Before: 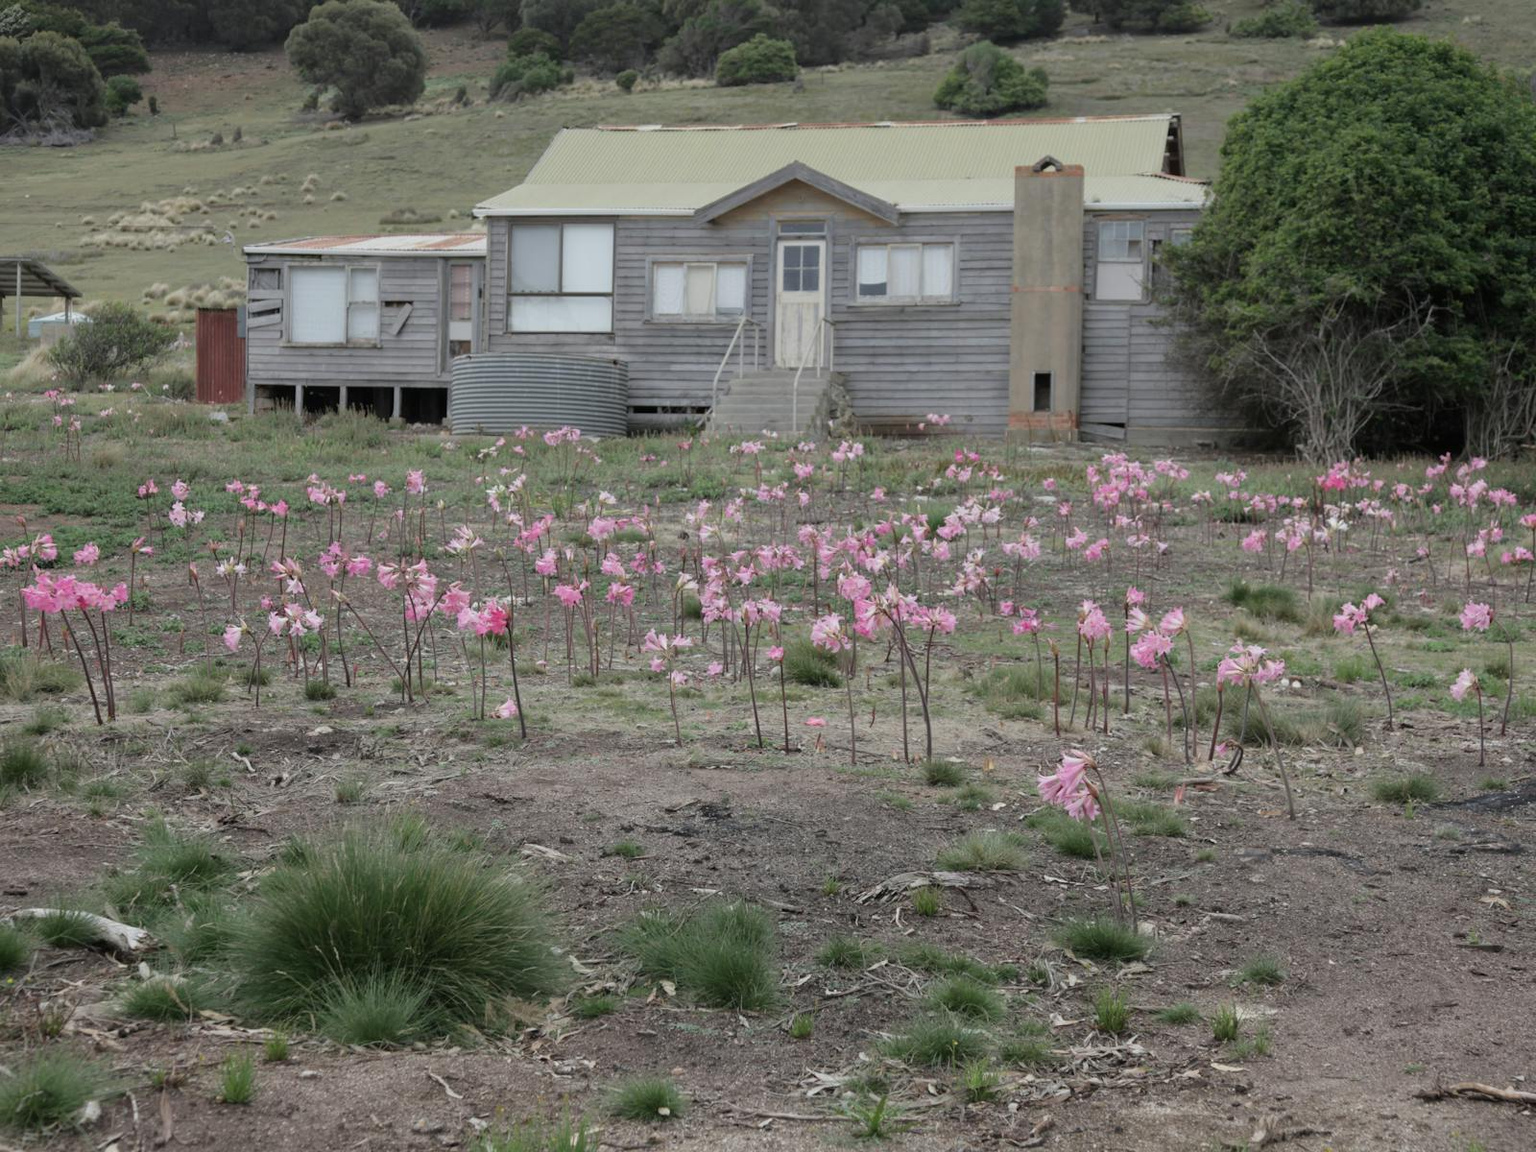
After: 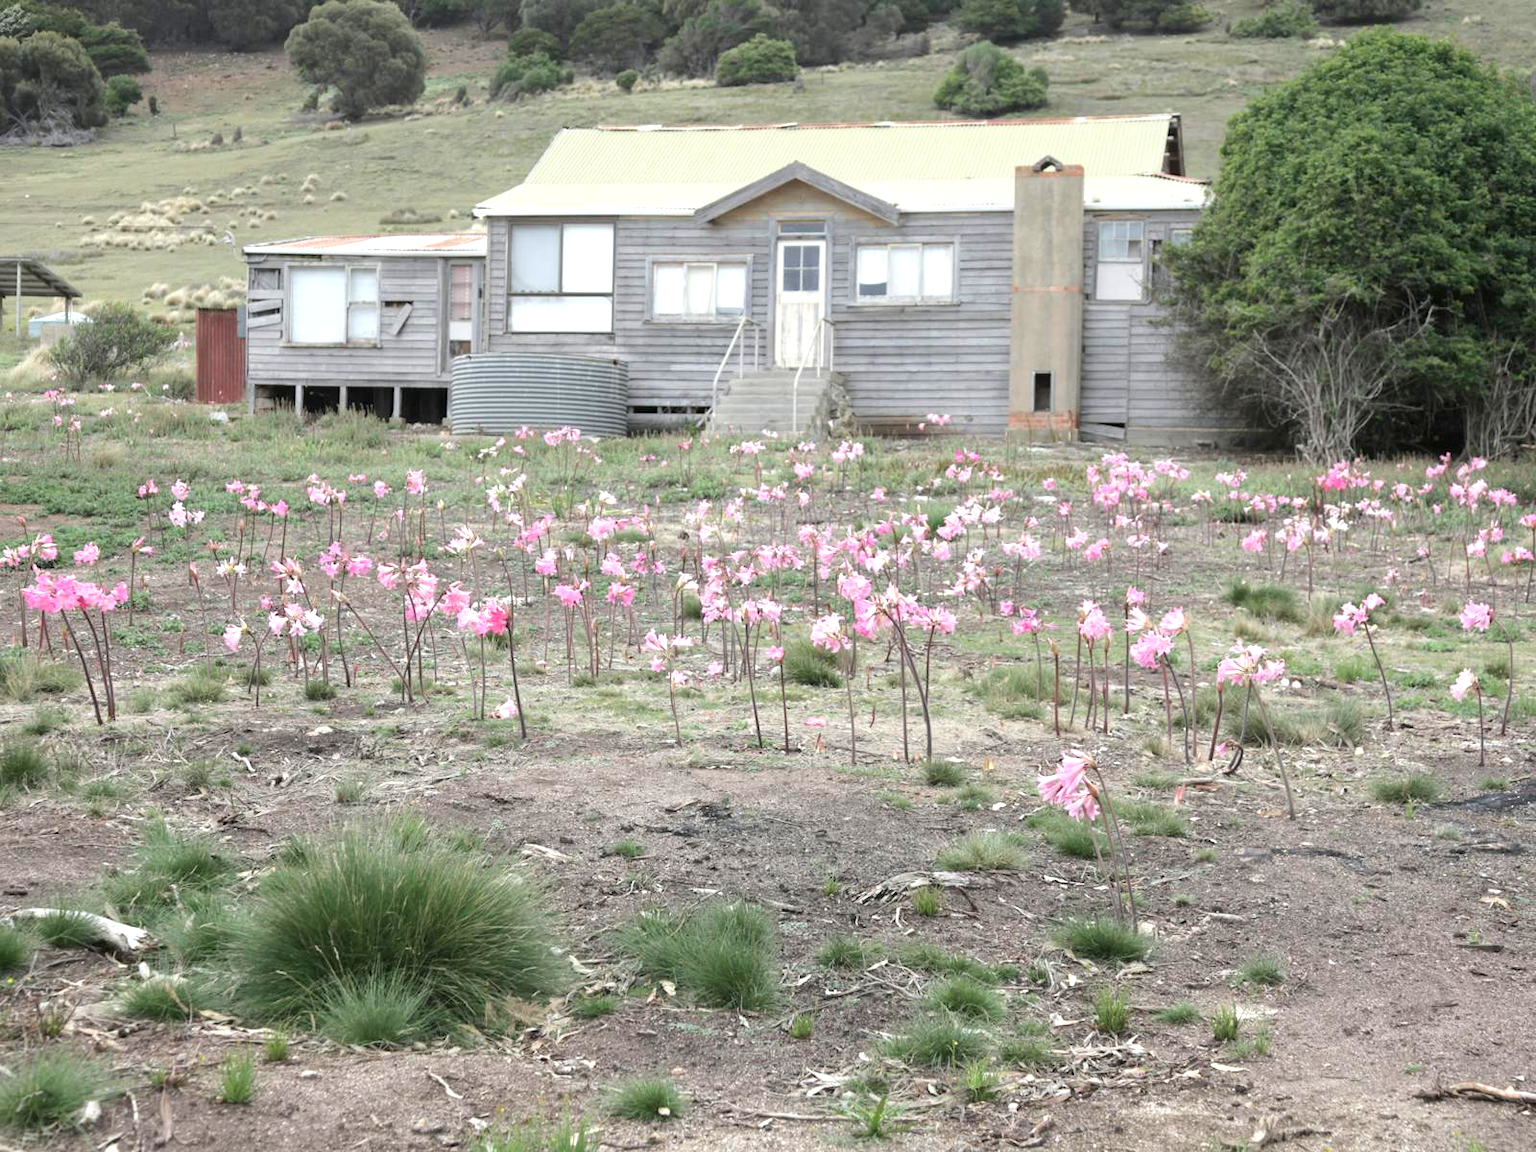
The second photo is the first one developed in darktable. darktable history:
exposure: exposure 1.138 EV, compensate highlight preservation false
